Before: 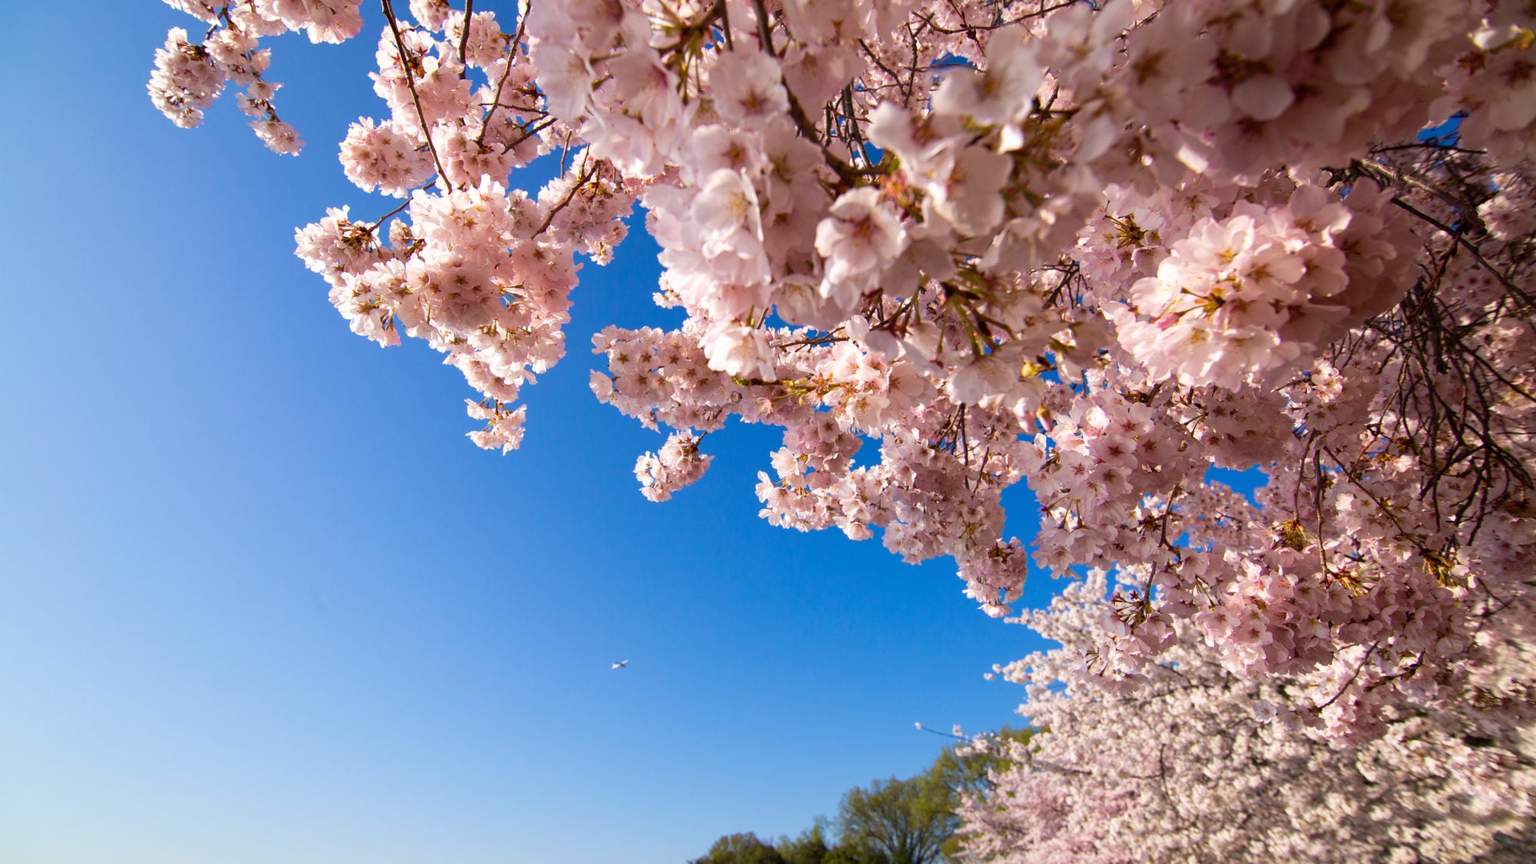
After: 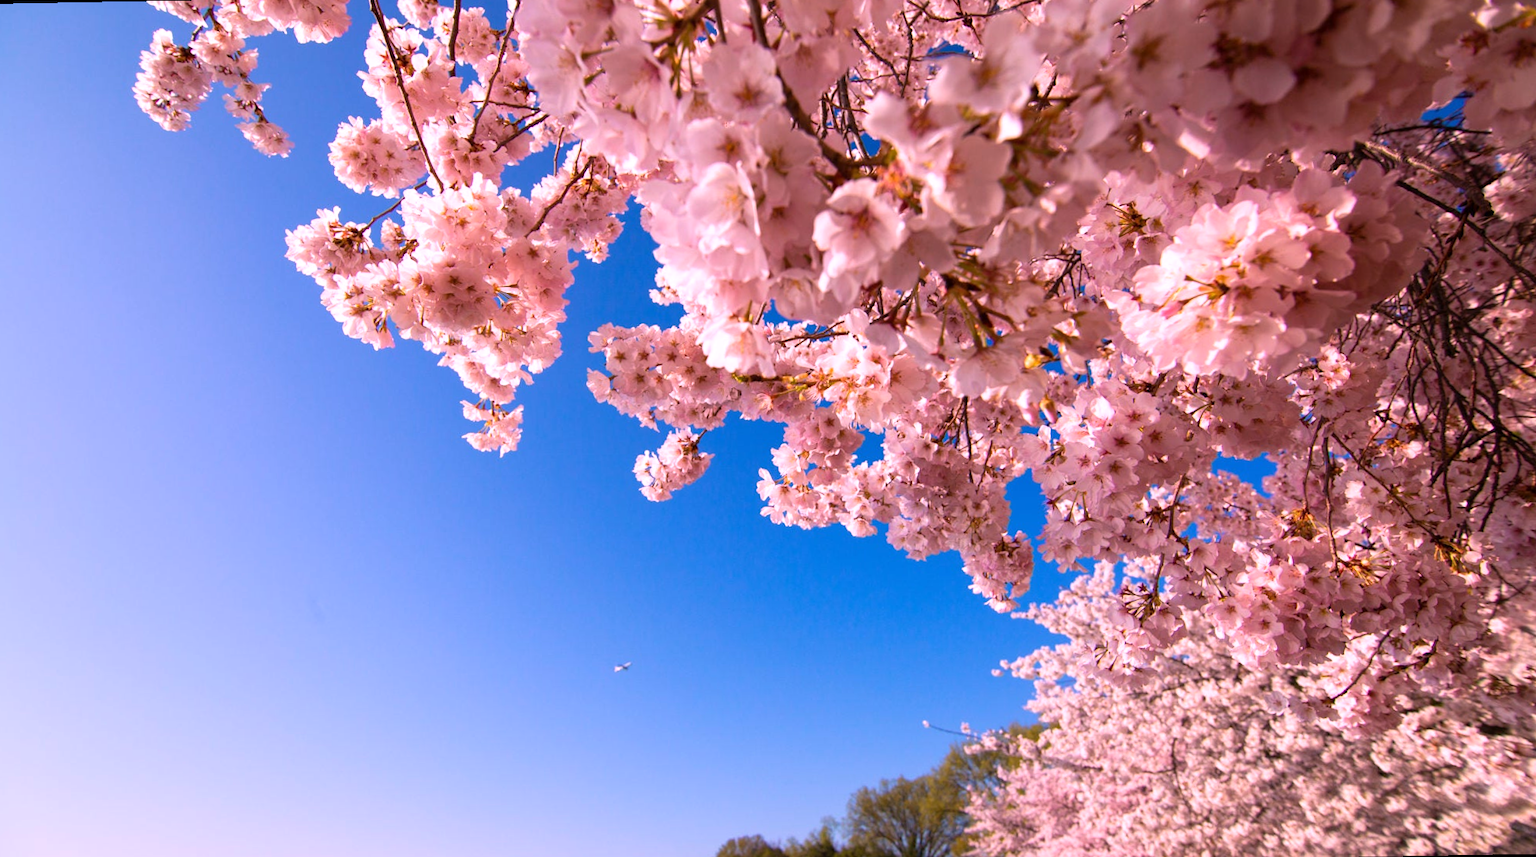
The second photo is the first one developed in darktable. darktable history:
white balance: red 1.188, blue 1.11
rotate and perspective: rotation -1°, crop left 0.011, crop right 0.989, crop top 0.025, crop bottom 0.975
